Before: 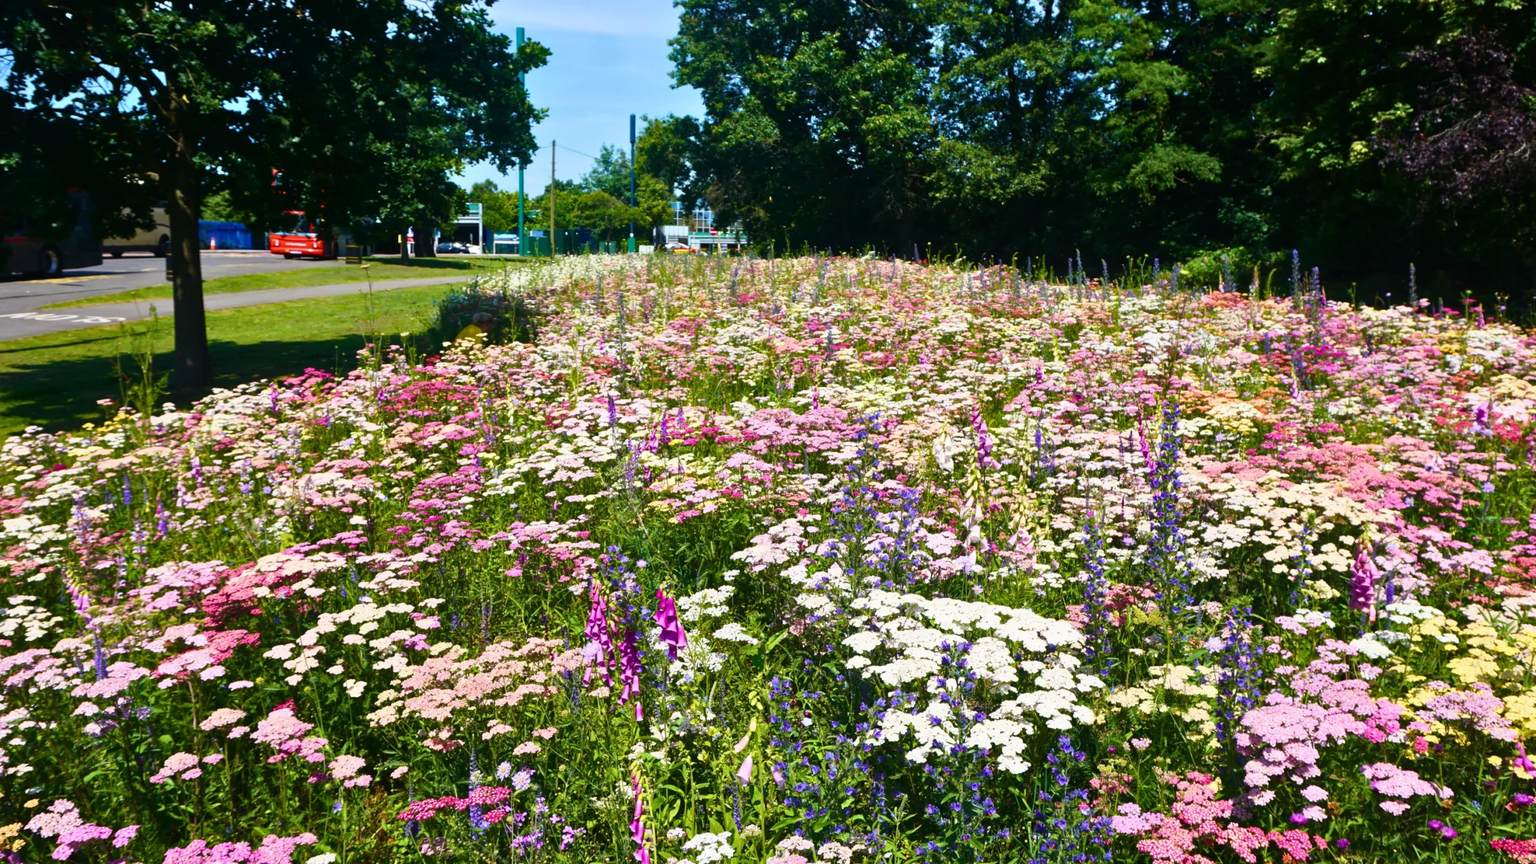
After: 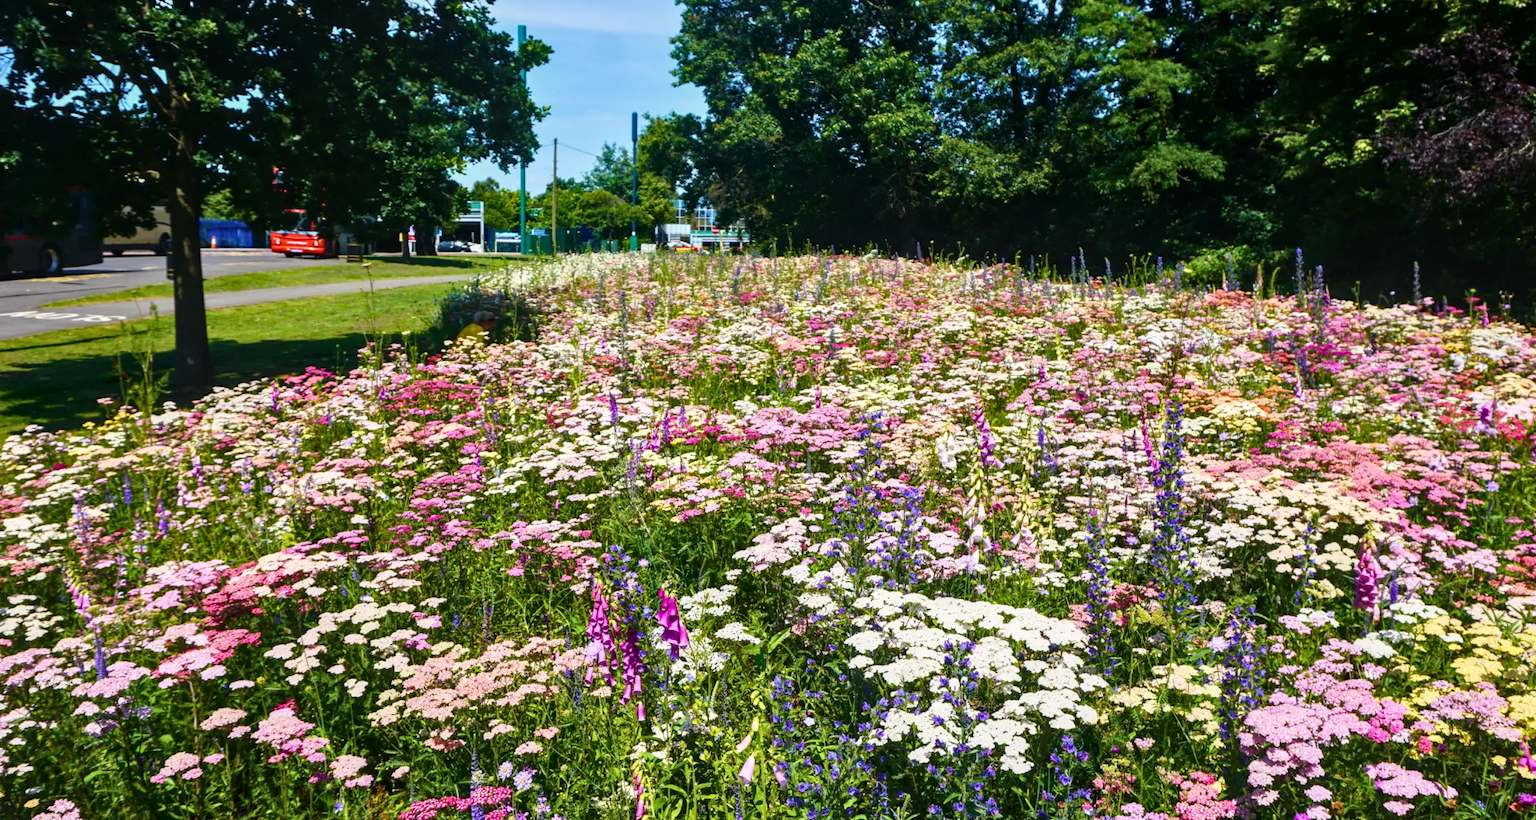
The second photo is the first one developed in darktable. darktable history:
local contrast: on, module defaults
crop: top 0.278%, right 0.264%, bottom 5.059%
